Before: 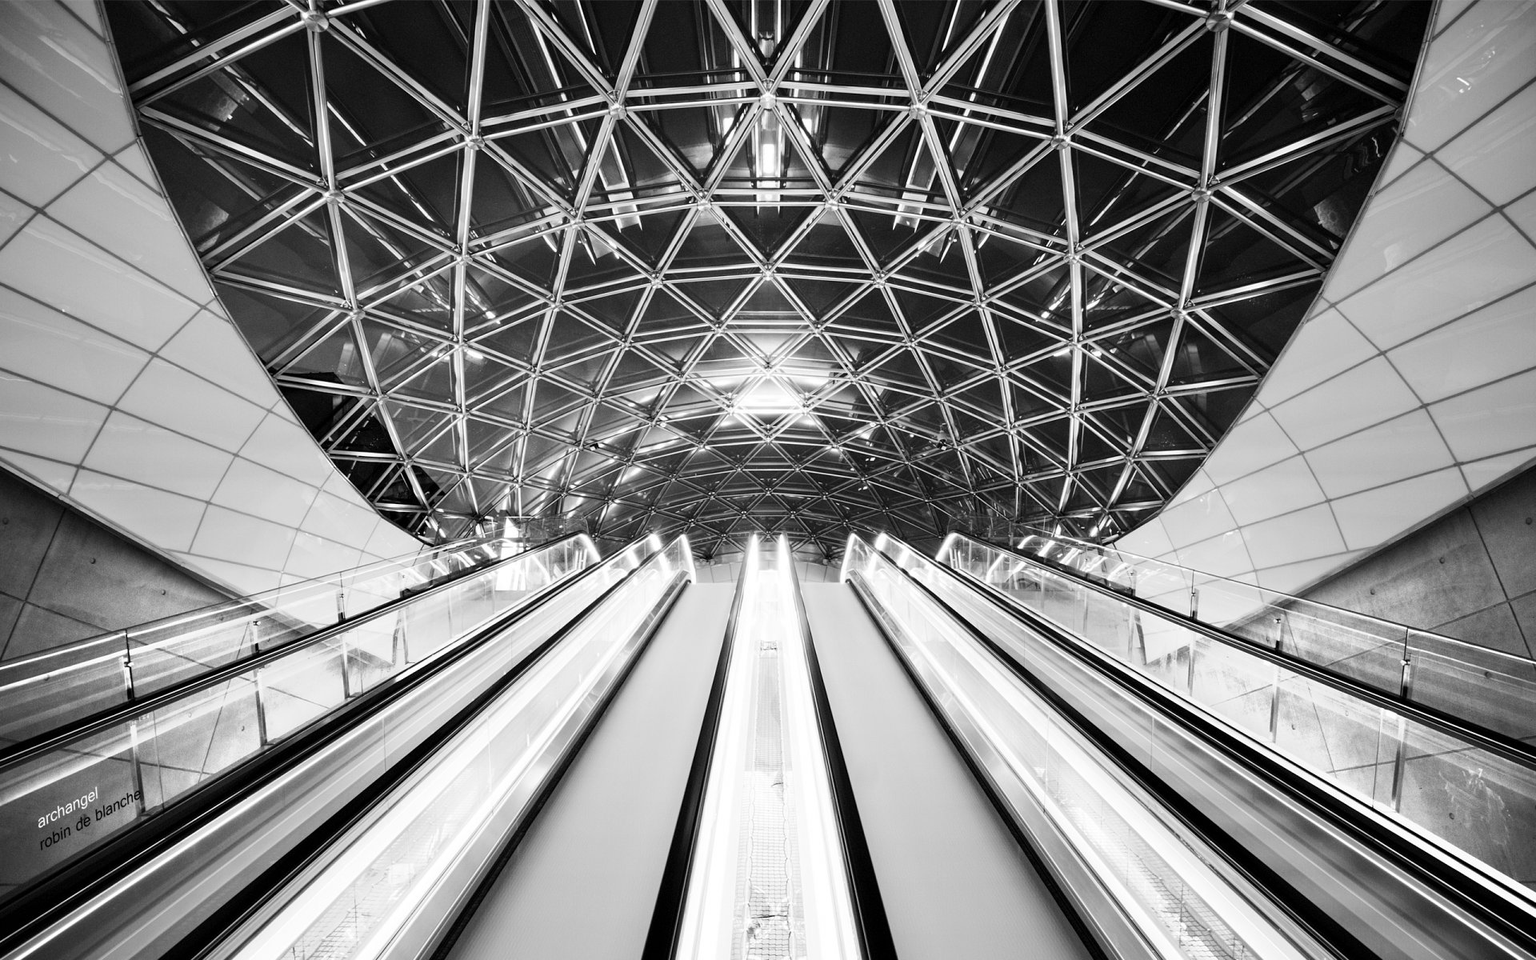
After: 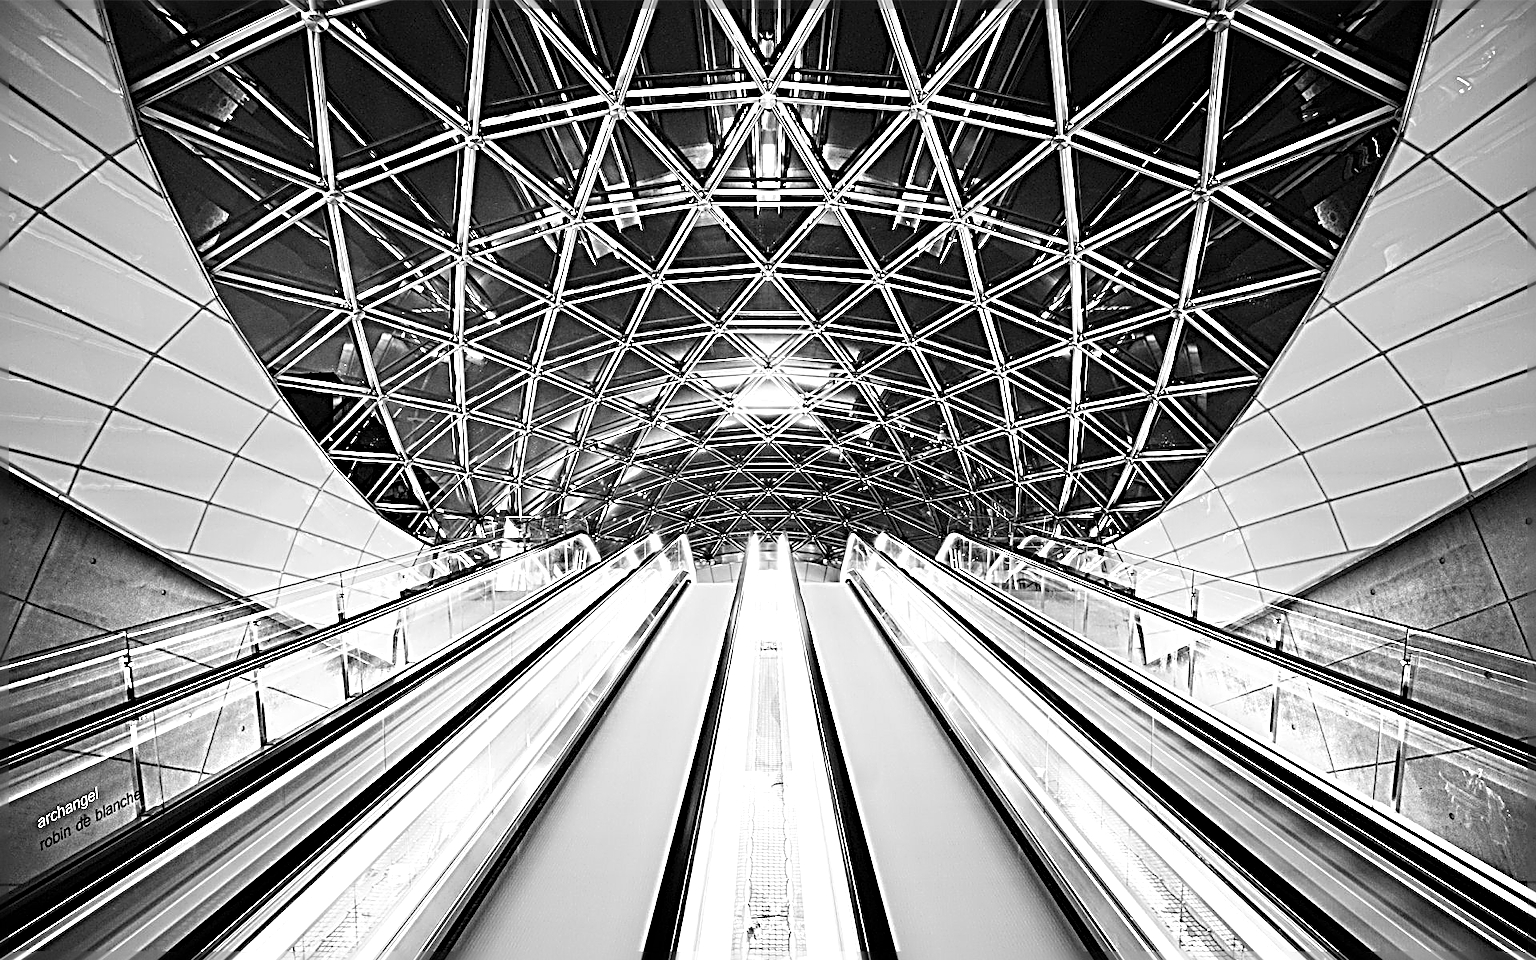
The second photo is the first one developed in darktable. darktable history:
sharpen: radius 4.006, amount 1.989
exposure: exposure 0.201 EV, compensate highlight preservation false
color zones: curves: ch0 [(0, 0.5) (0.143, 0.5) (0.286, 0.5) (0.429, 0.5) (0.62, 0.489) (0.714, 0.445) (0.844, 0.496) (1, 0.5)]; ch1 [(0, 0.5) (0.143, 0.5) (0.286, 0.5) (0.429, 0.5) (0.571, 0.5) (0.714, 0.523) (0.857, 0.5) (1, 0.5)]
